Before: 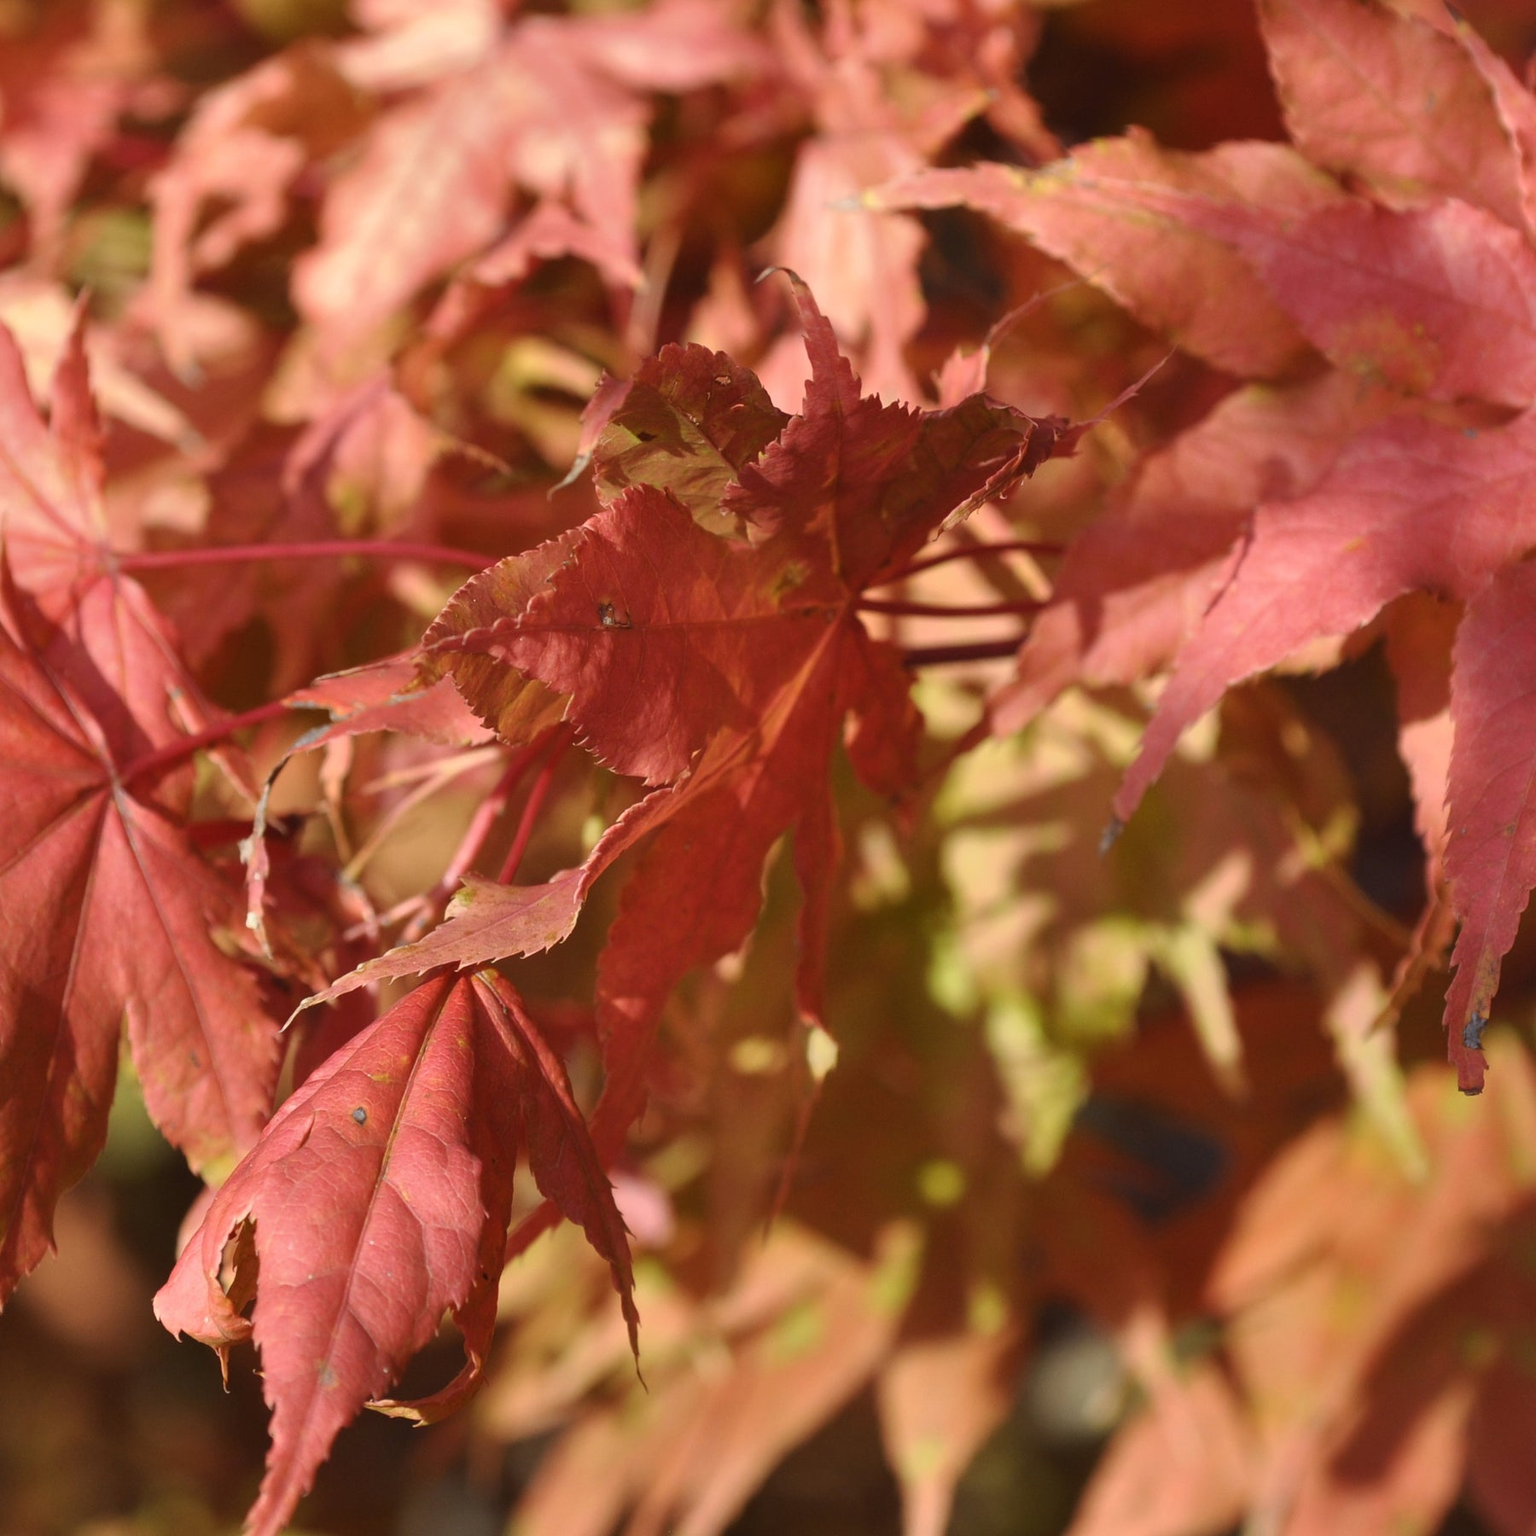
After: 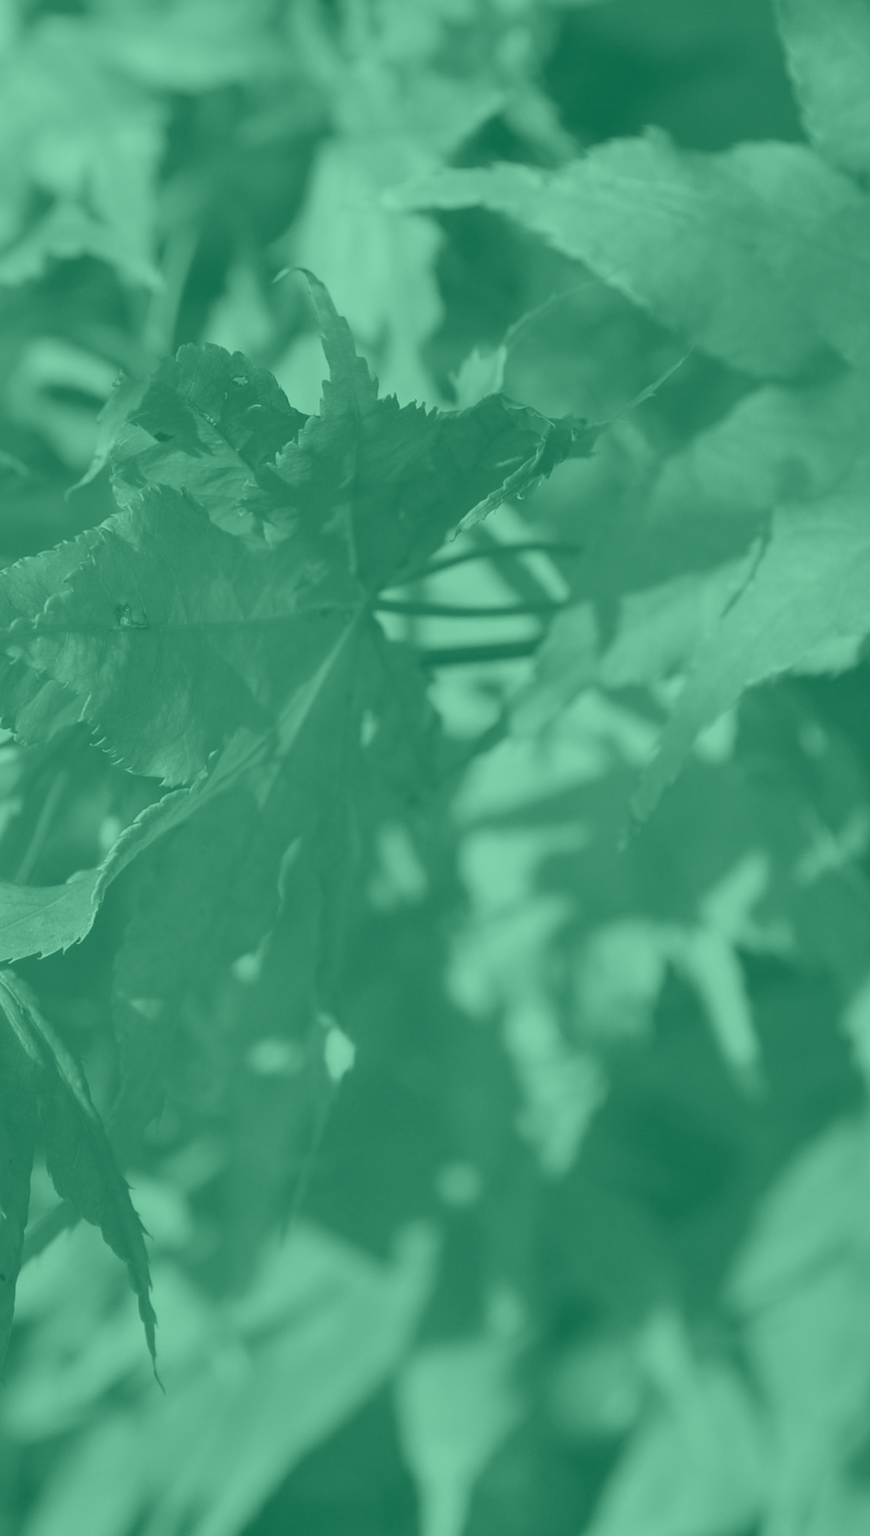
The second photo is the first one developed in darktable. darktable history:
crop: left 31.458%, top 0%, right 11.876%
colorize: hue 147.6°, saturation 65%, lightness 21.64%
